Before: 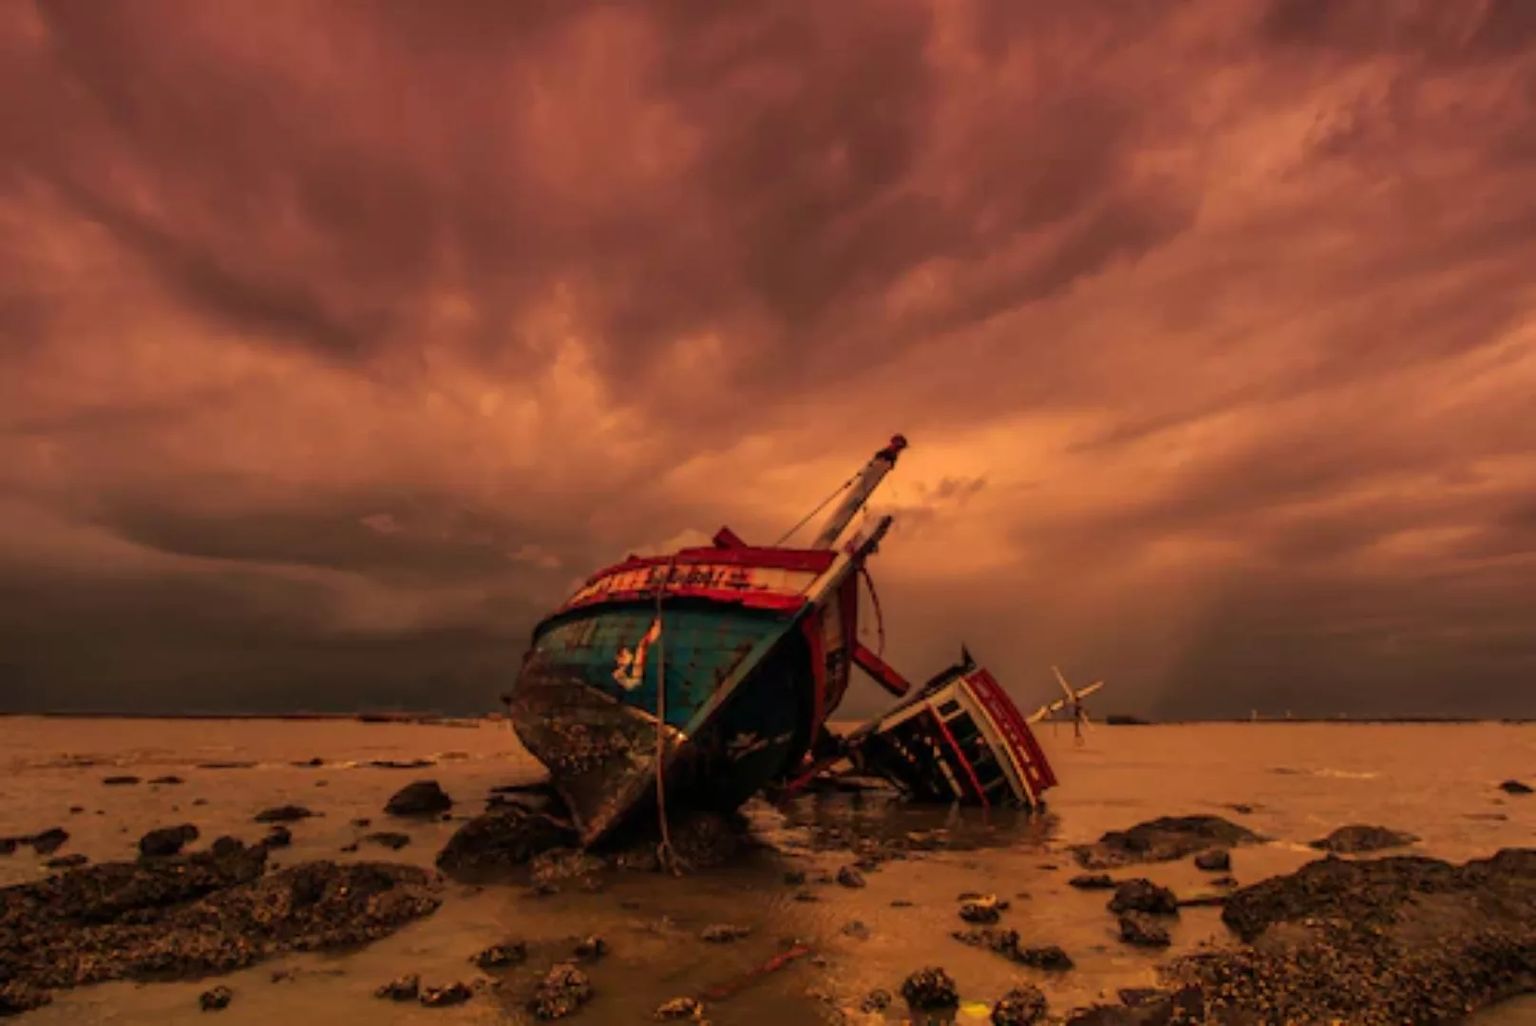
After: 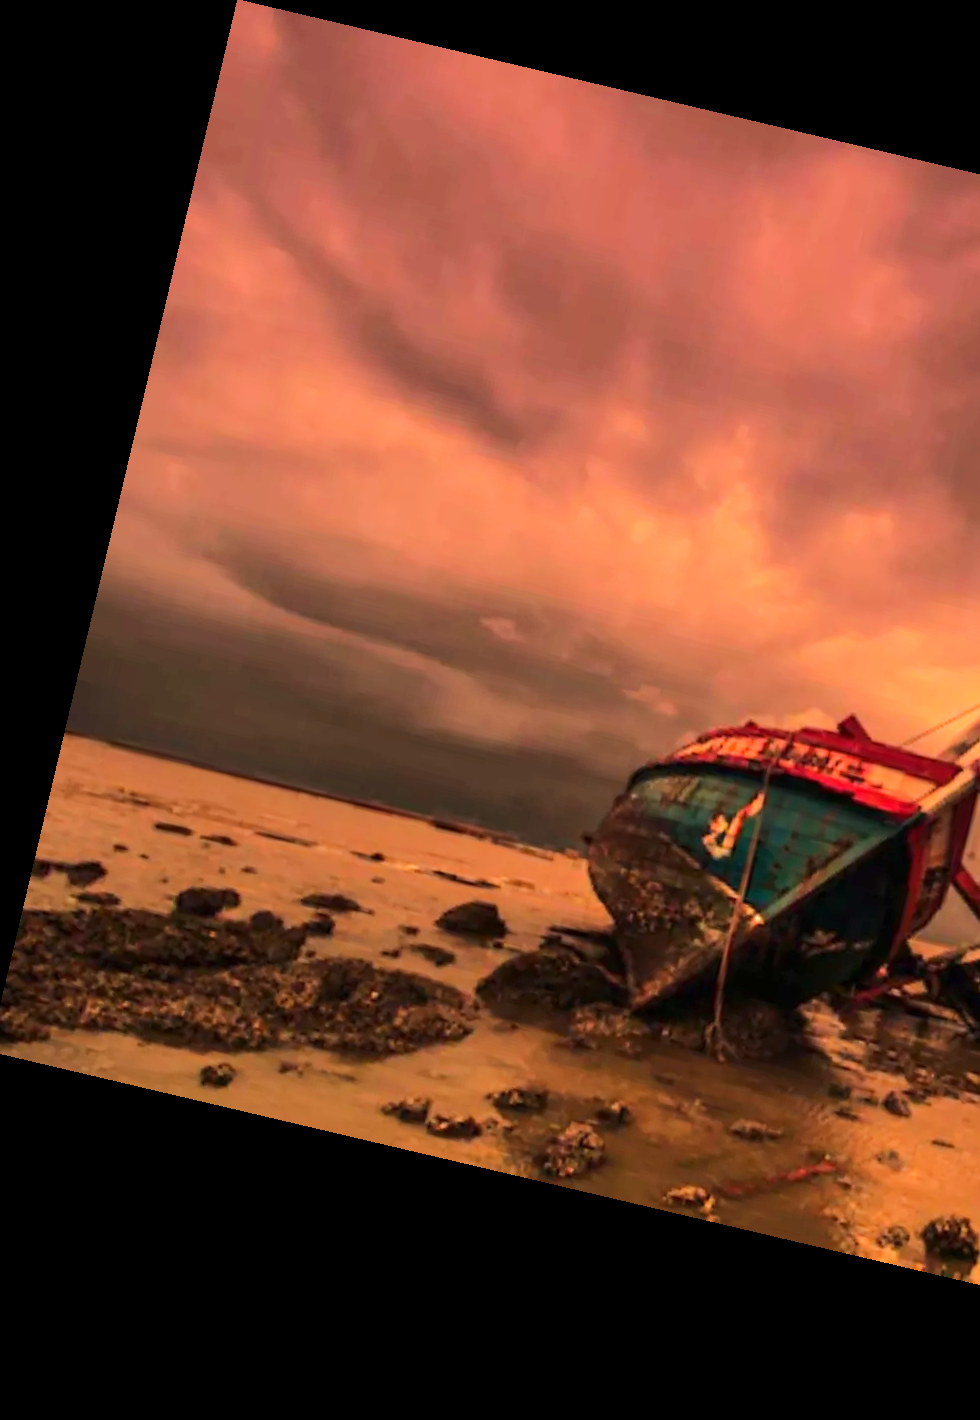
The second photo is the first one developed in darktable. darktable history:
rotate and perspective: rotation 13.27°, automatic cropping off
crop: left 0.587%, right 45.588%, bottom 0.086%
base curve: curves: ch0 [(0, 0) (0.025, 0.046) (0.112, 0.277) (0.467, 0.74) (0.814, 0.929) (1, 0.942)]
